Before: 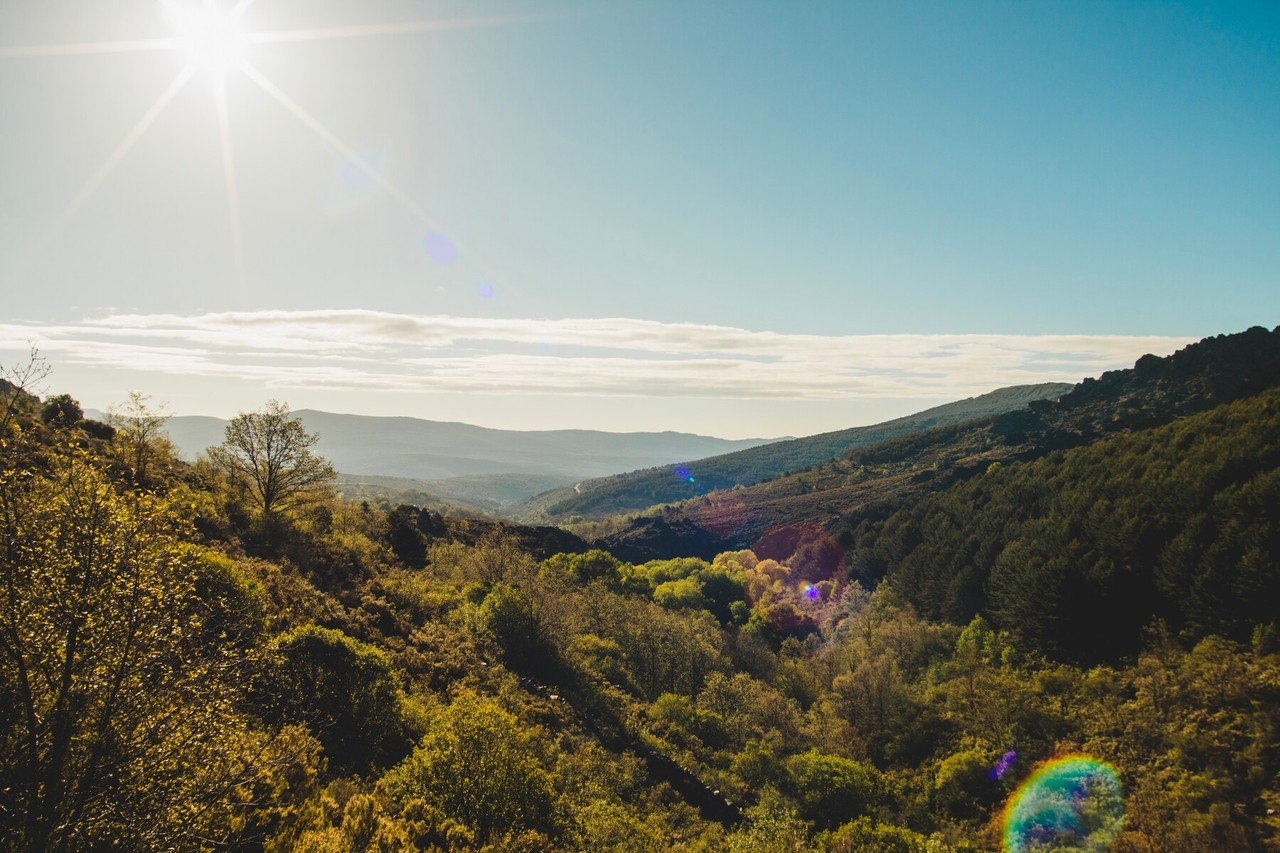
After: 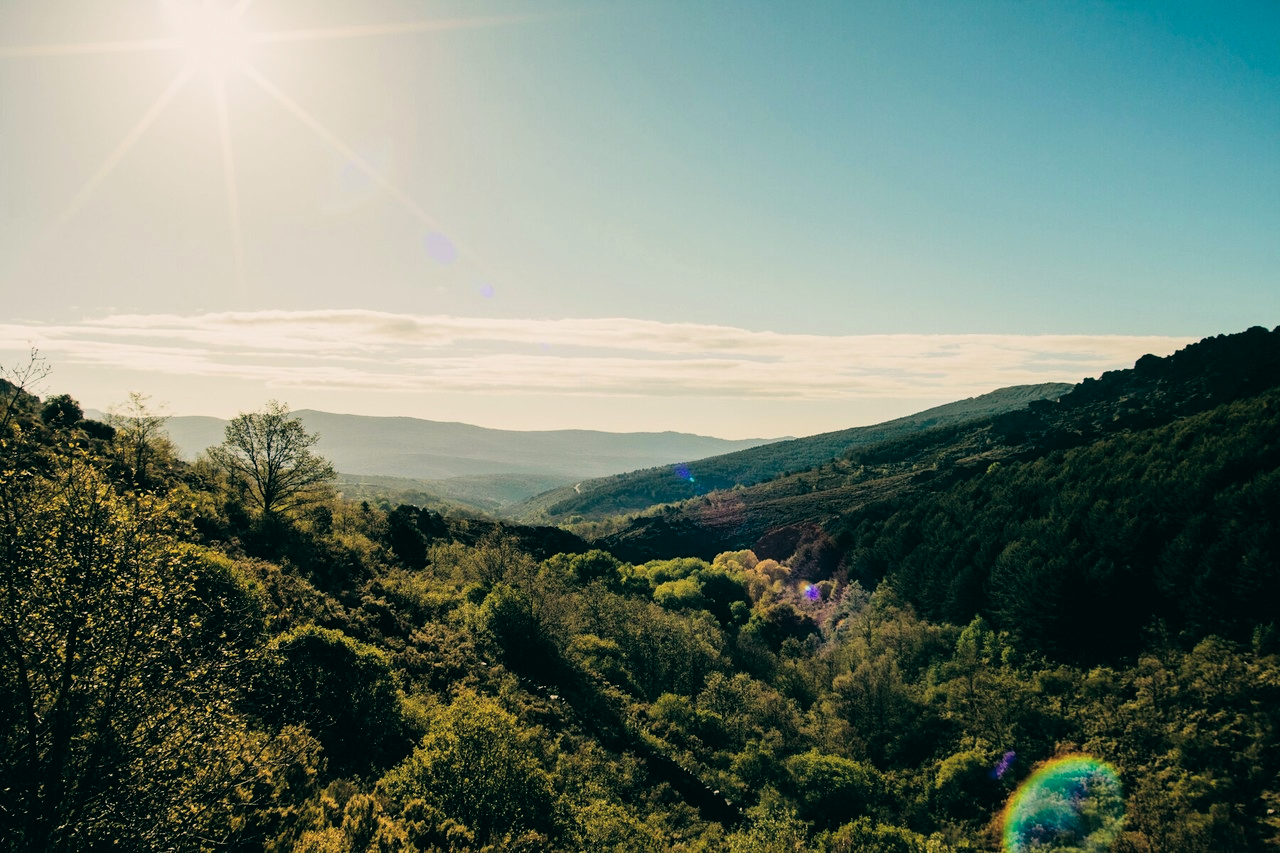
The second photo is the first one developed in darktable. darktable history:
color balance: lift [1.005, 0.99, 1.007, 1.01], gamma [1, 0.979, 1.011, 1.021], gain [0.923, 1.098, 1.025, 0.902], input saturation 90.45%, contrast 7.73%, output saturation 105.91%
filmic rgb: black relative exposure -5 EV, white relative exposure 3.2 EV, hardness 3.42, contrast 1.2, highlights saturation mix -30%
